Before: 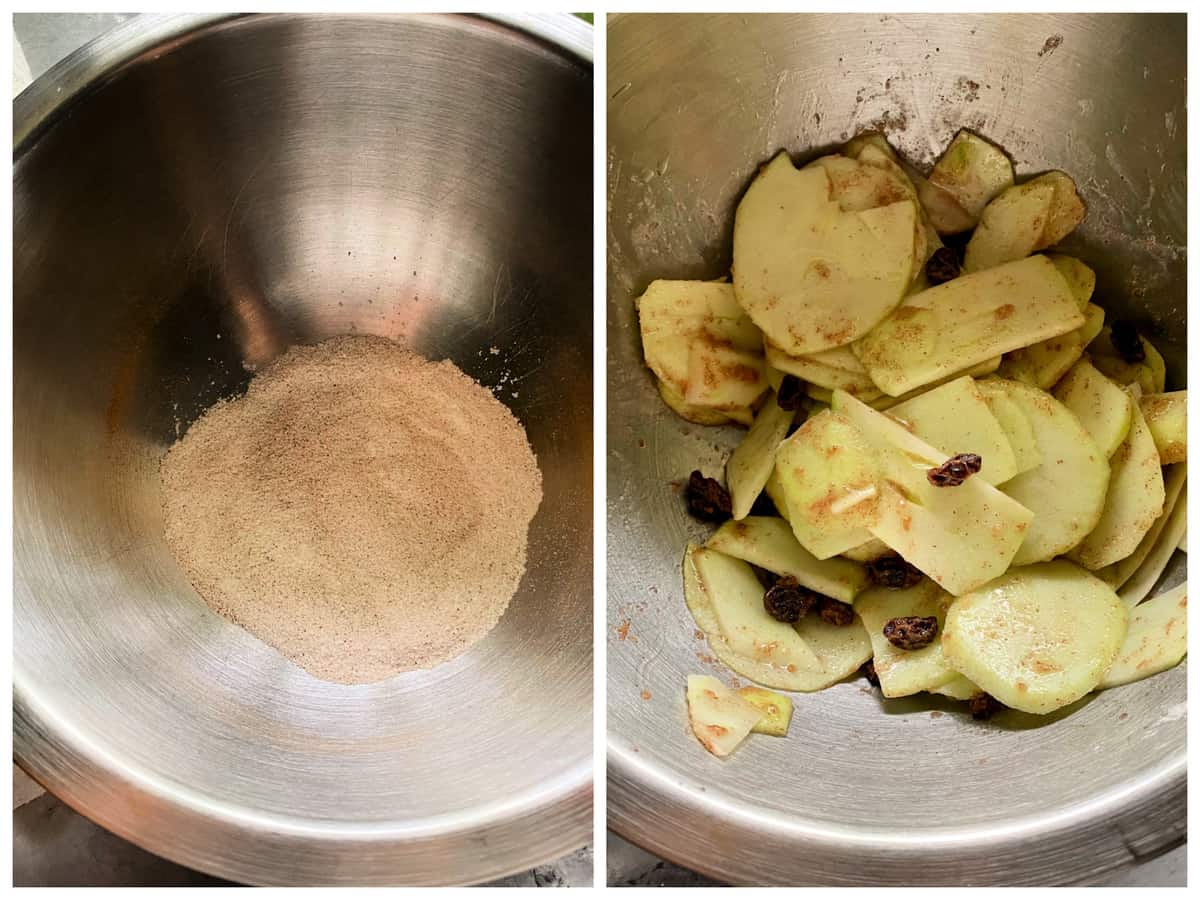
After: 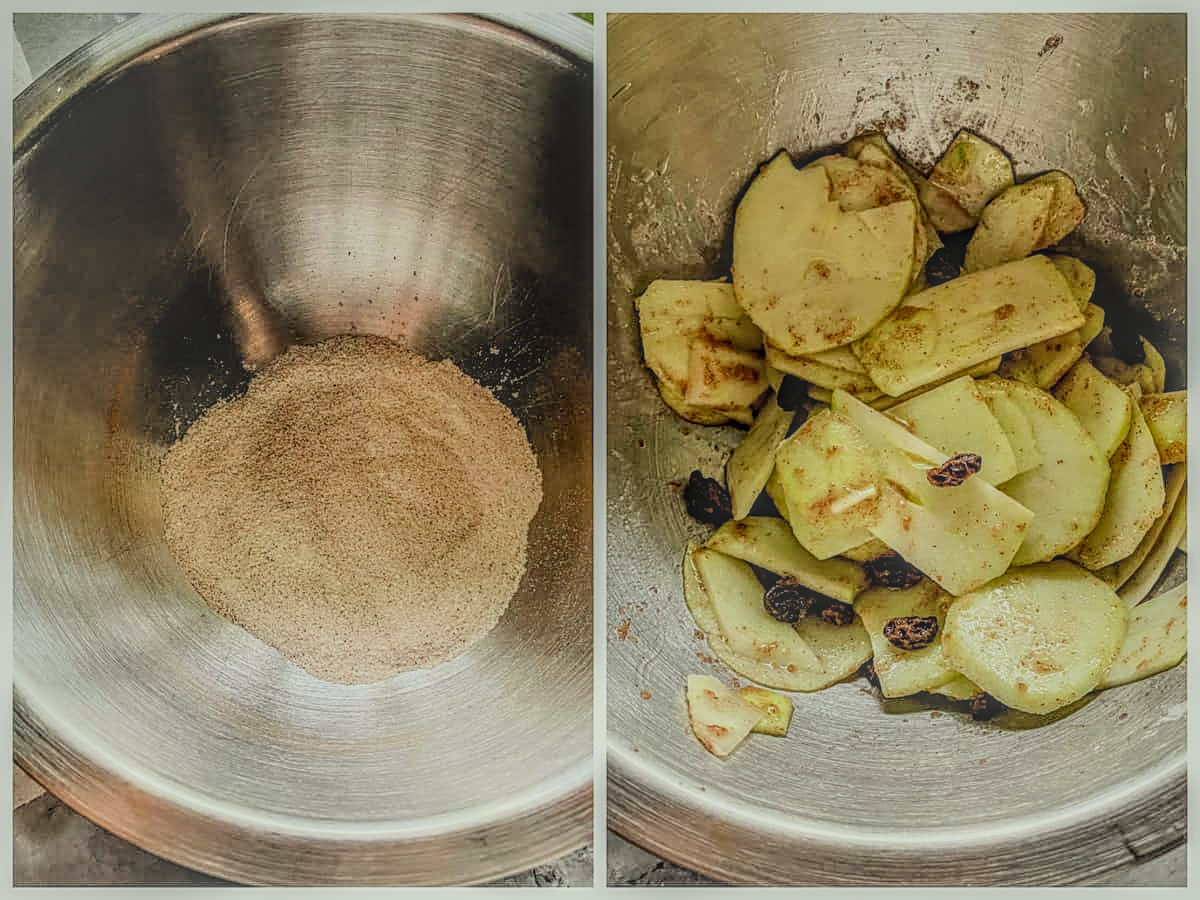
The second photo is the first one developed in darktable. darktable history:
sharpen: on, module defaults
color correction: highlights a* -4.73, highlights b* 5.06, saturation 0.97
filmic rgb: black relative exposure -7.65 EV, white relative exposure 4.56 EV, hardness 3.61
local contrast: highlights 0%, shadows 0%, detail 200%, midtone range 0.25
